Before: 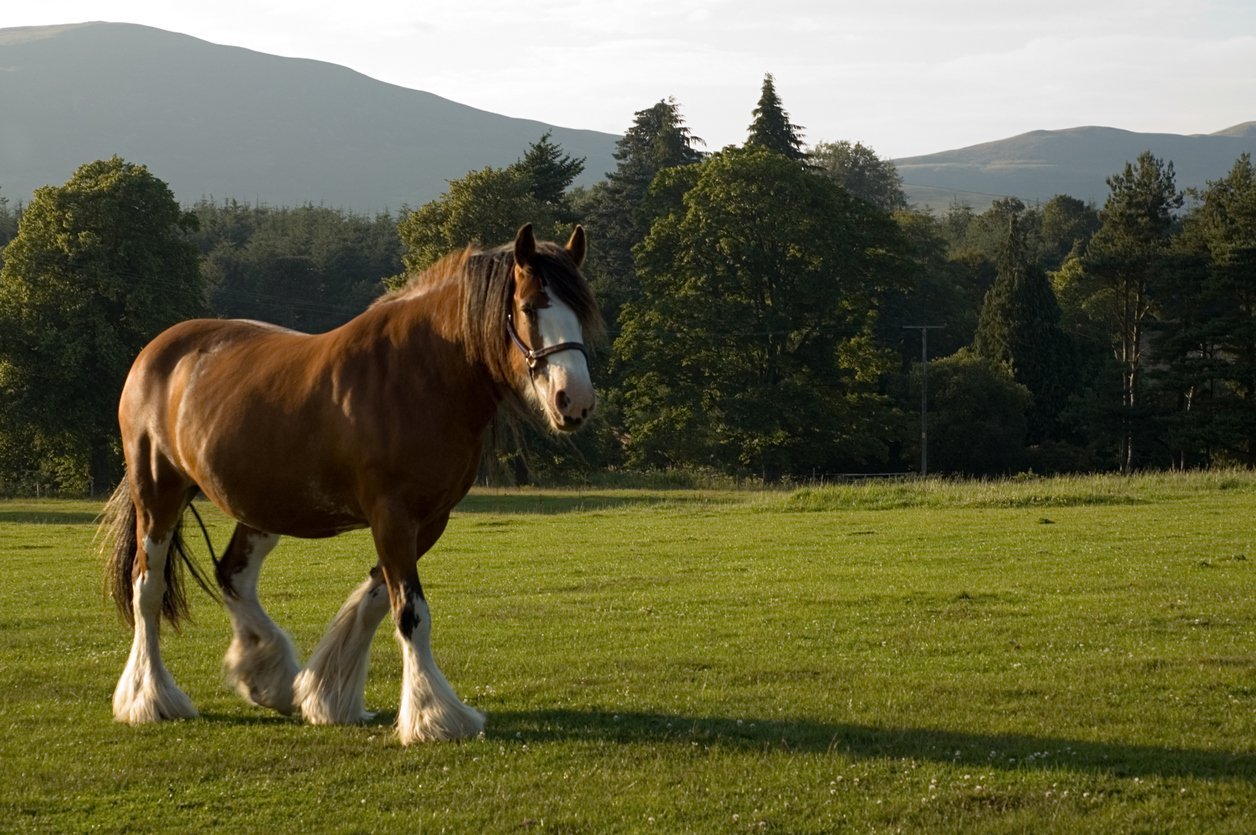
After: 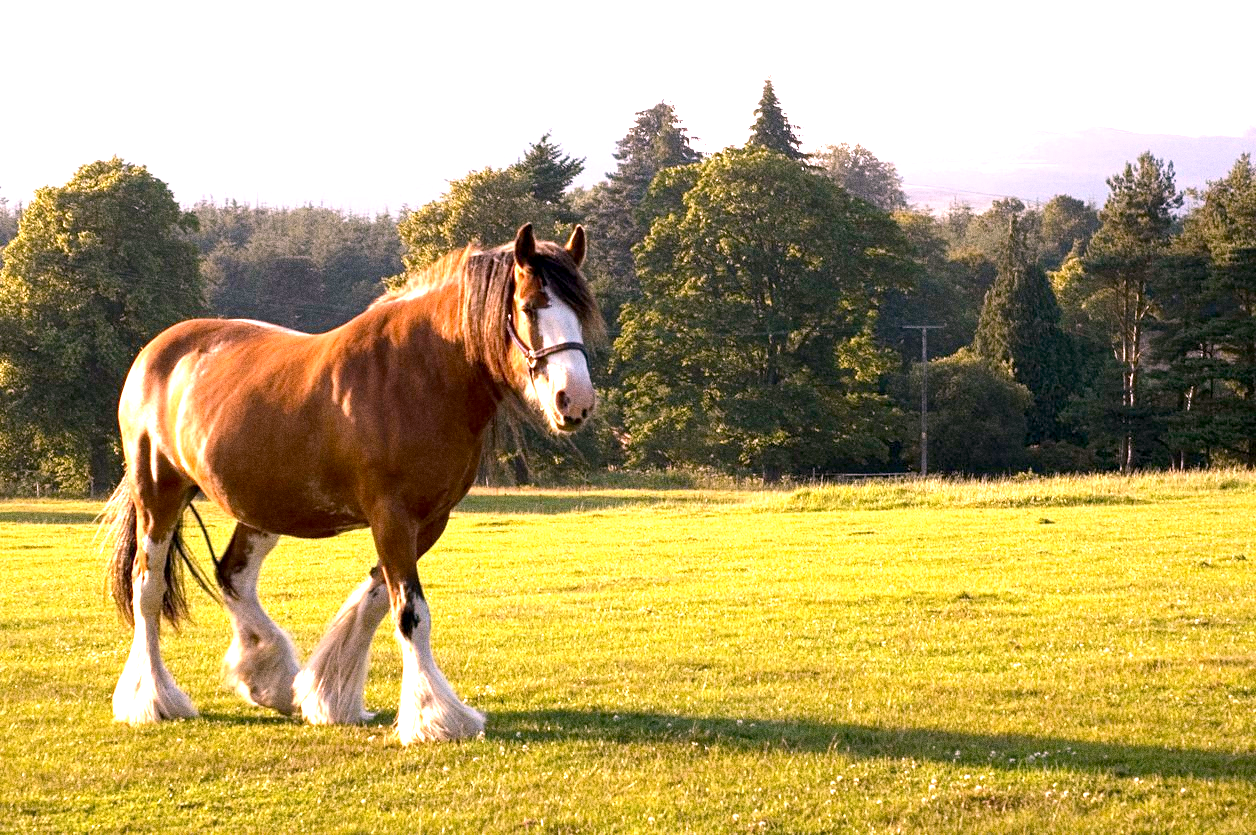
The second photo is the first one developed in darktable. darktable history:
white balance: red 1.188, blue 1.11
exposure: black level correction 0.001, exposure 2 EV, compensate highlight preservation false
grain: coarseness 0.09 ISO, strength 40%
